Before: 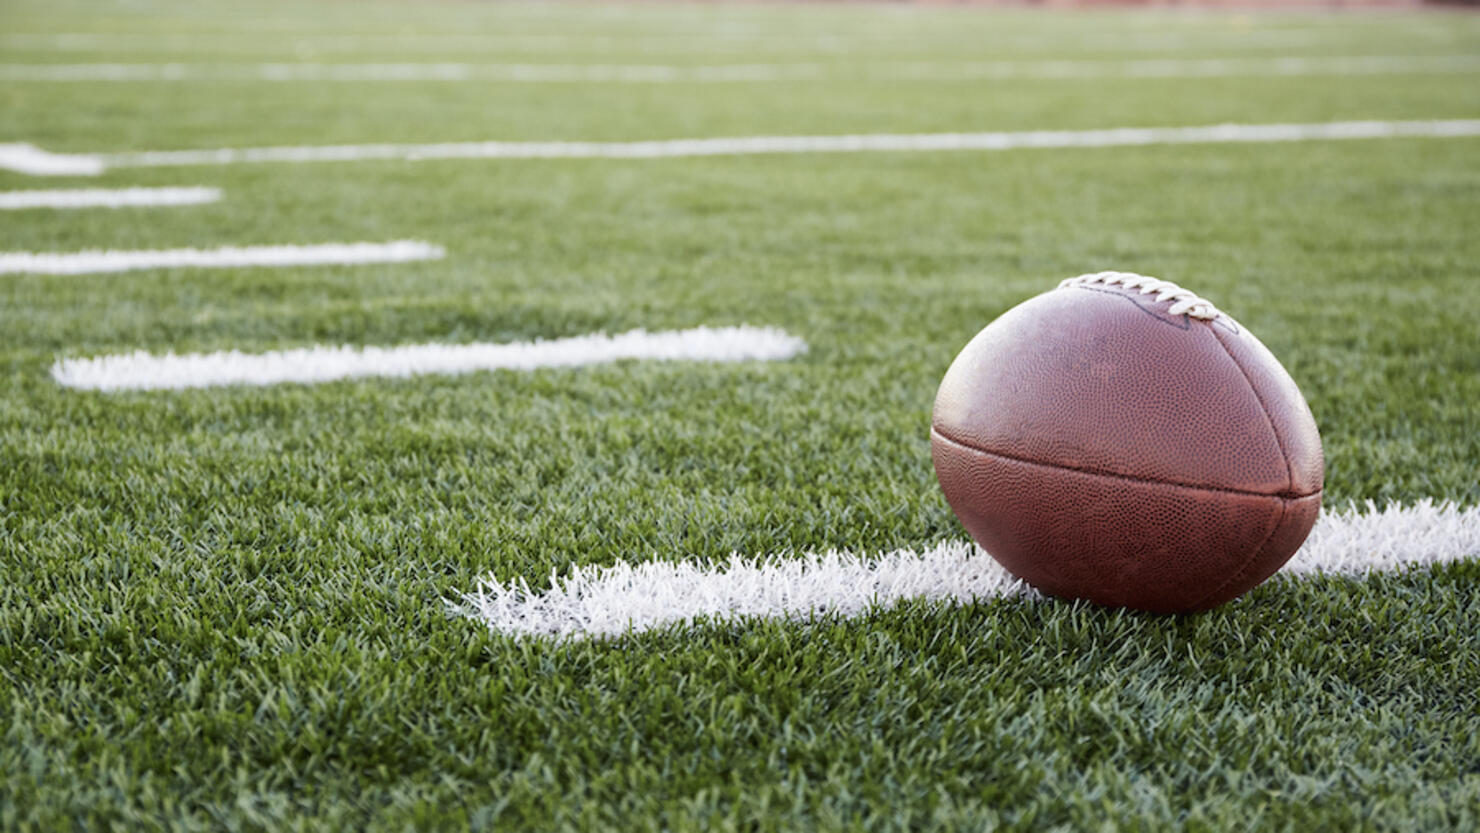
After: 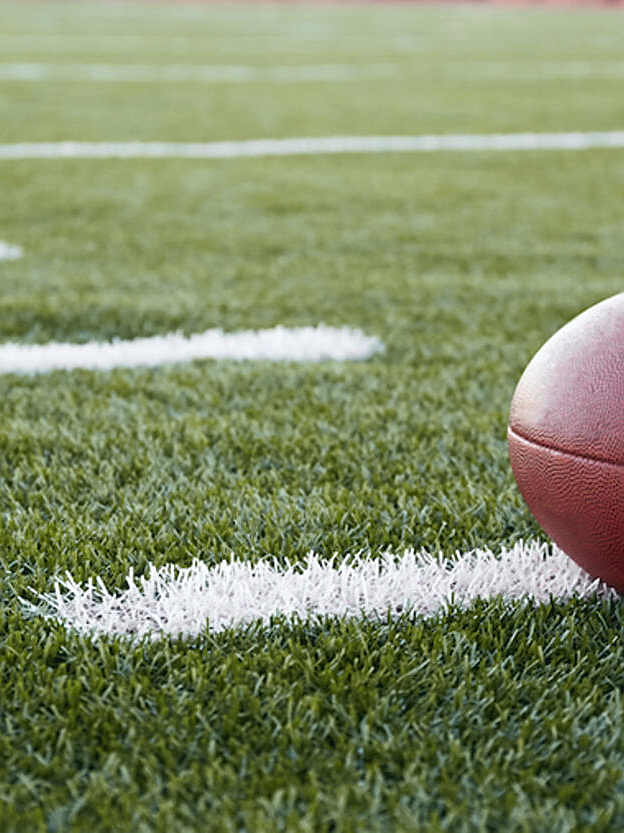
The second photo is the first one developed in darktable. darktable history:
tone curve: curves: ch0 [(0.001, 0.042) (0.128, 0.16) (0.452, 0.42) (0.603, 0.566) (0.754, 0.733) (1, 1)]; ch1 [(0, 0) (0.325, 0.327) (0.412, 0.441) (0.473, 0.466) (0.5, 0.499) (0.549, 0.558) (0.617, 0.625) (0.713, 0.7) (1, 1)]; ch2 [(0, 0) (0.386, 0.397) (0.445, 0.47) (0.505, 0.498) (0.529, 0.524) (0.574, 0.569) (0.652, 0.641) (1, 1)], color space Lab, independent channels, preserve colors none
crop: left 28.583%, right 29.231%
sharpen: on, module defaults
